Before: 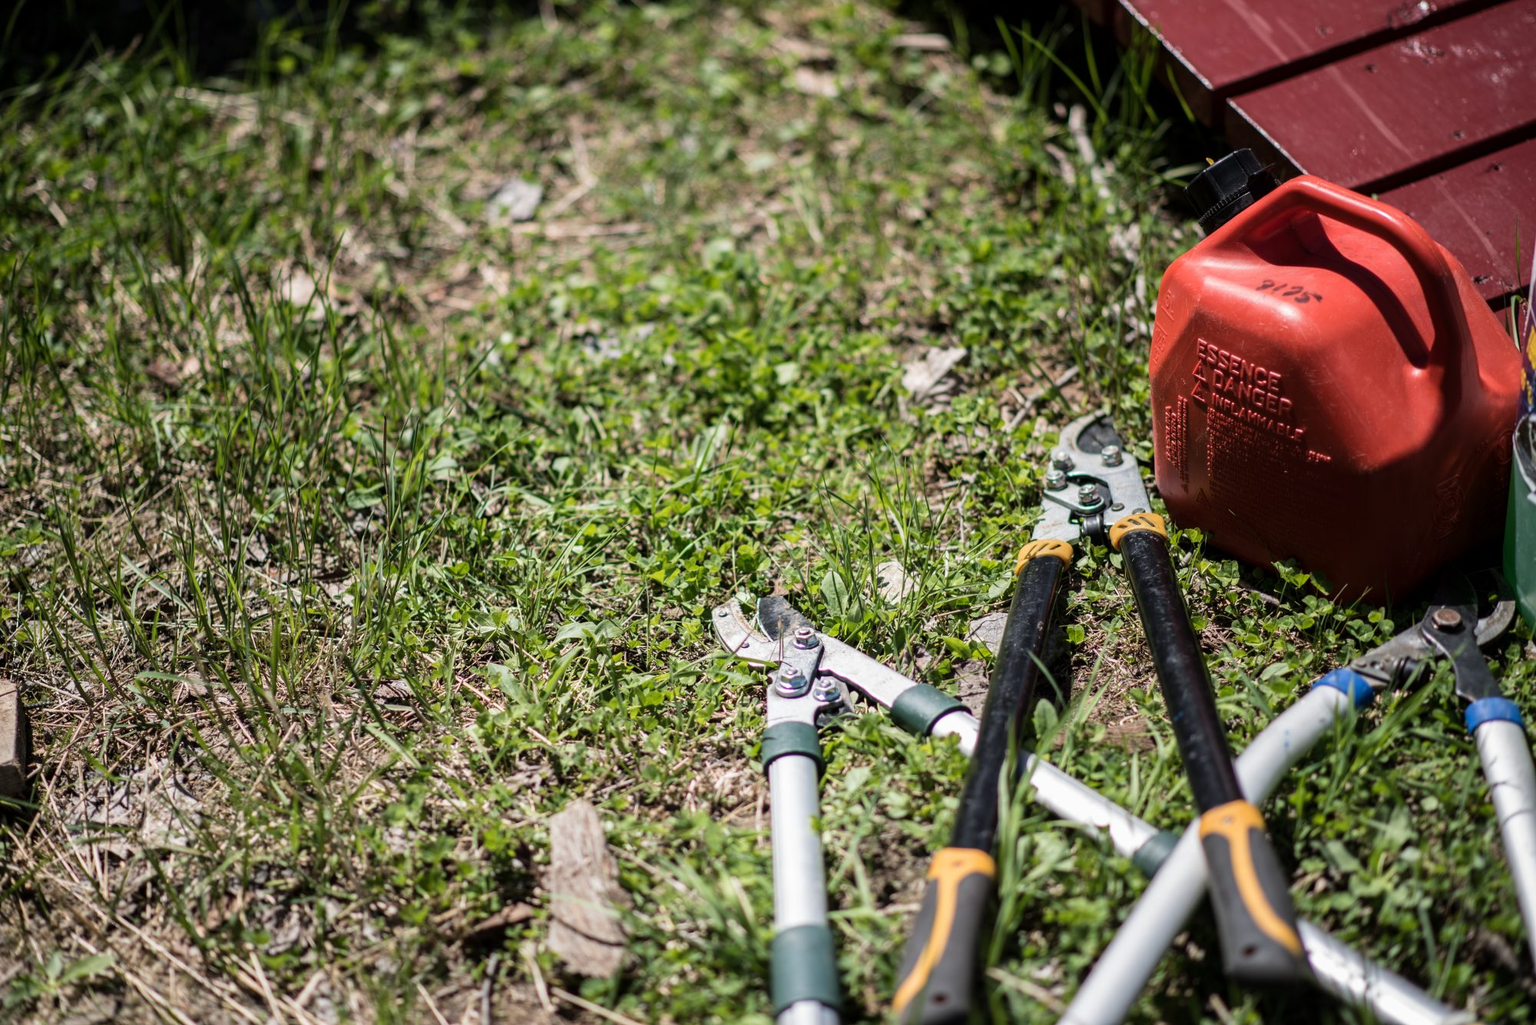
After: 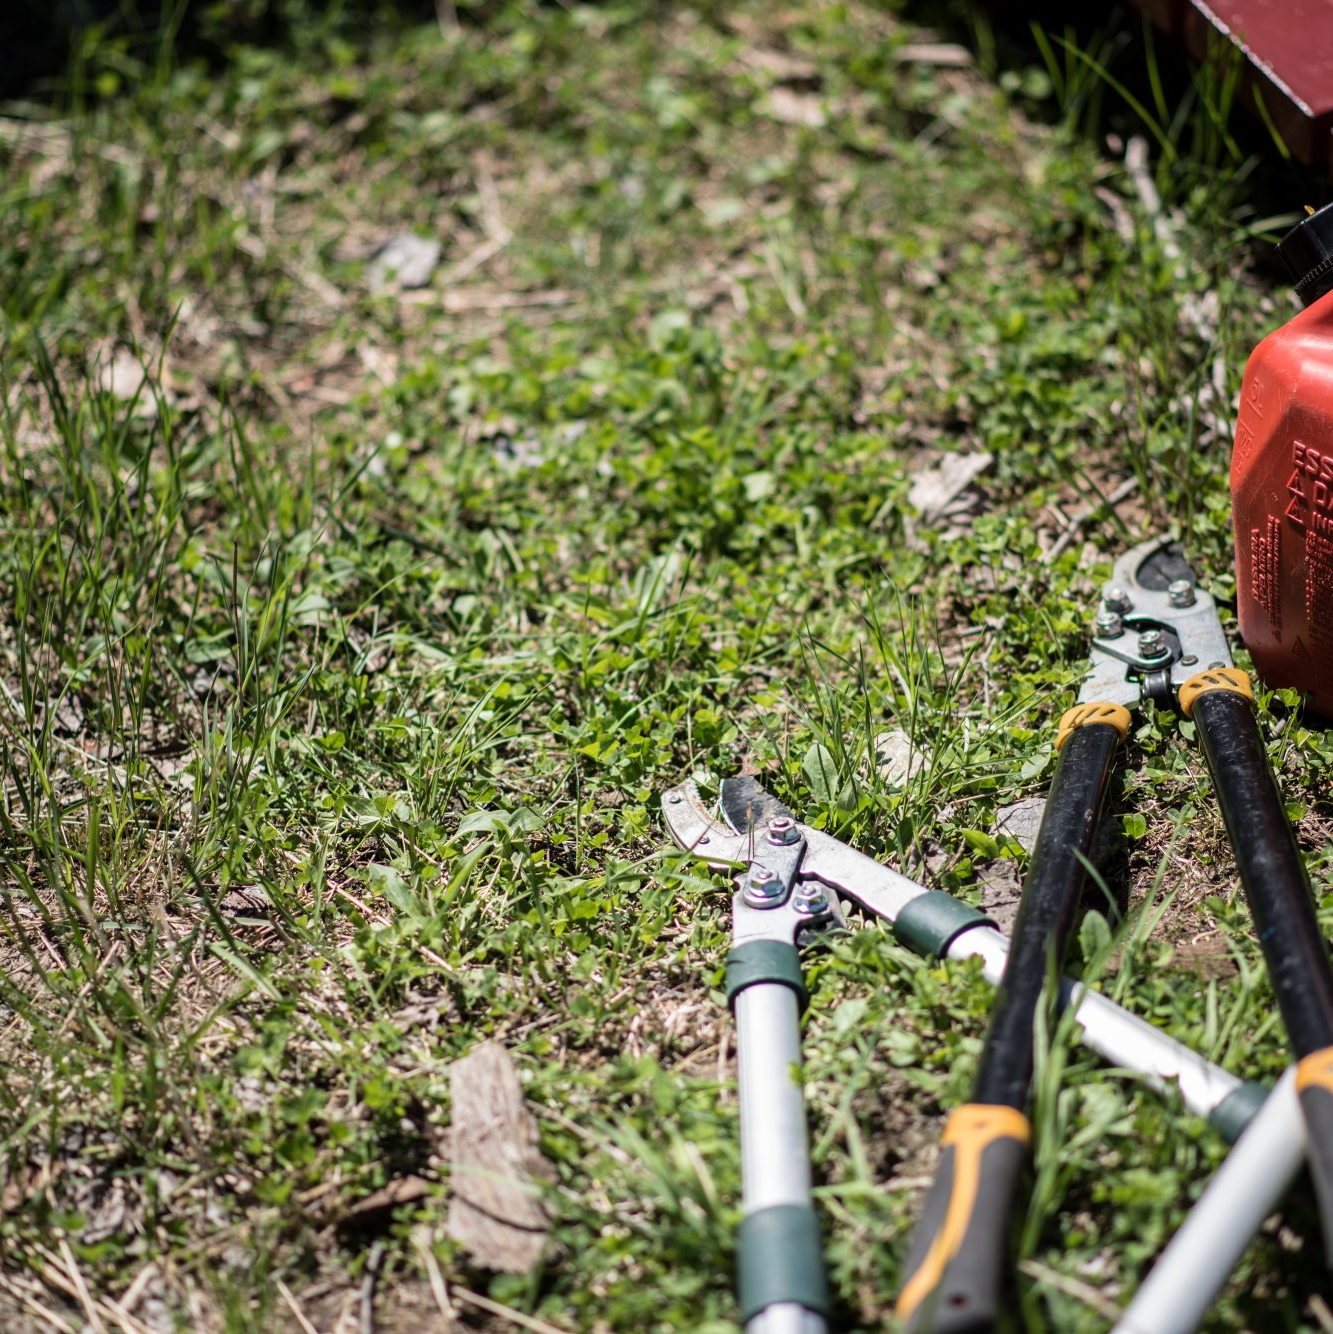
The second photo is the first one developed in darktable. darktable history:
tone equalizer: on, module defaults
crop and rotate: left 13.342%, right 19.991%
